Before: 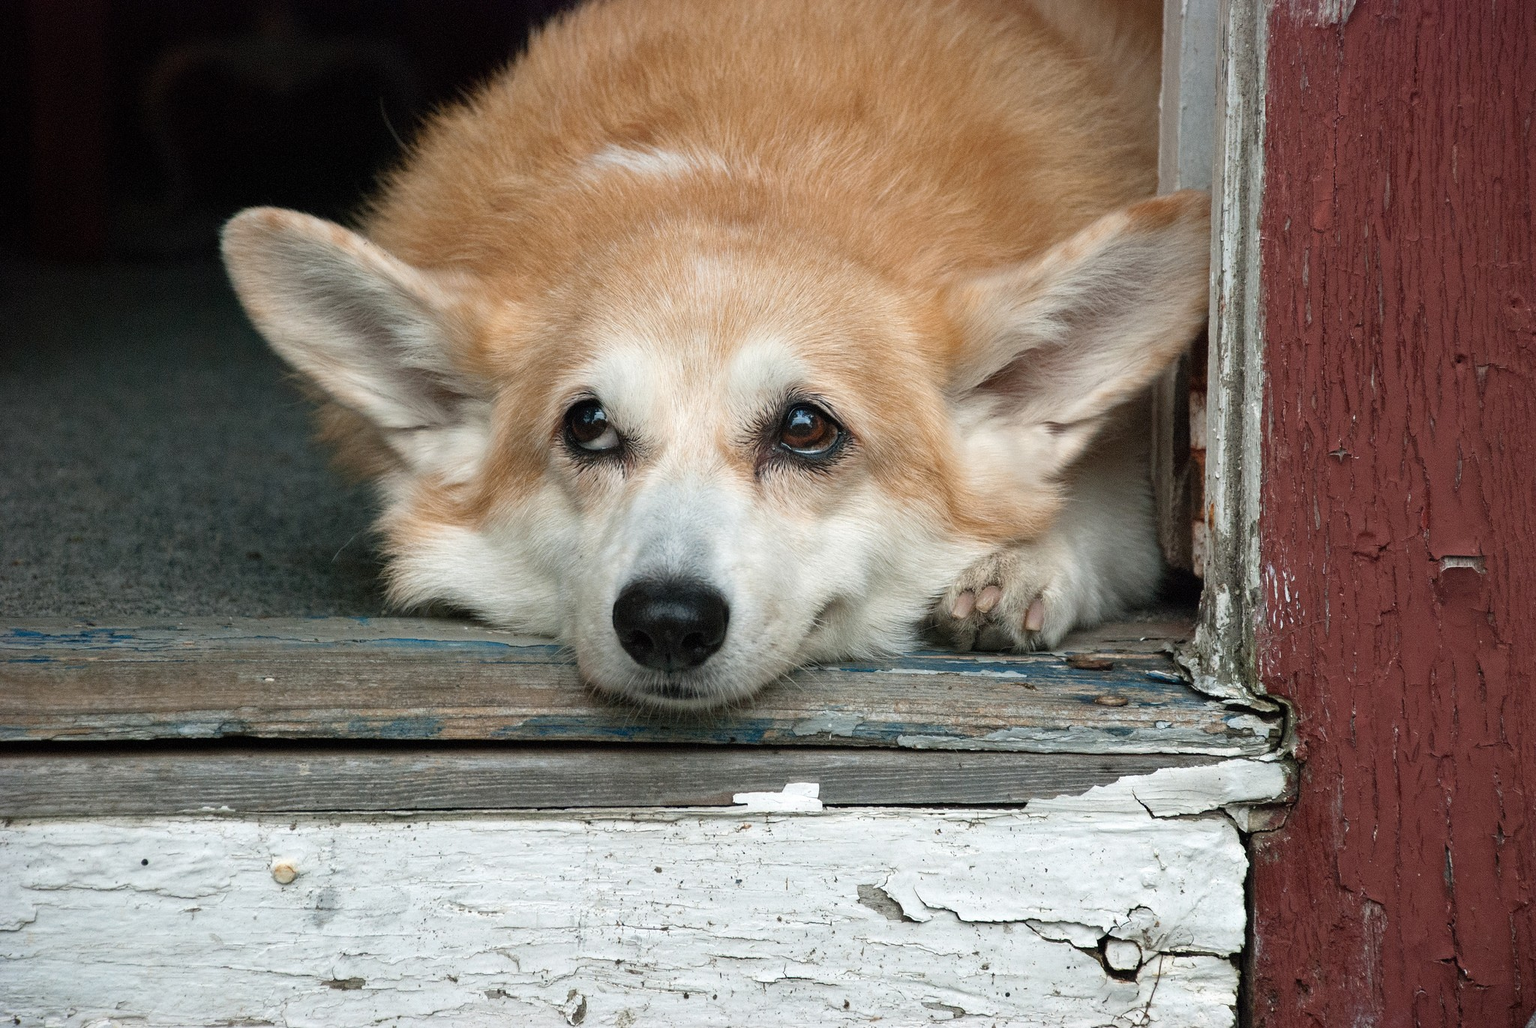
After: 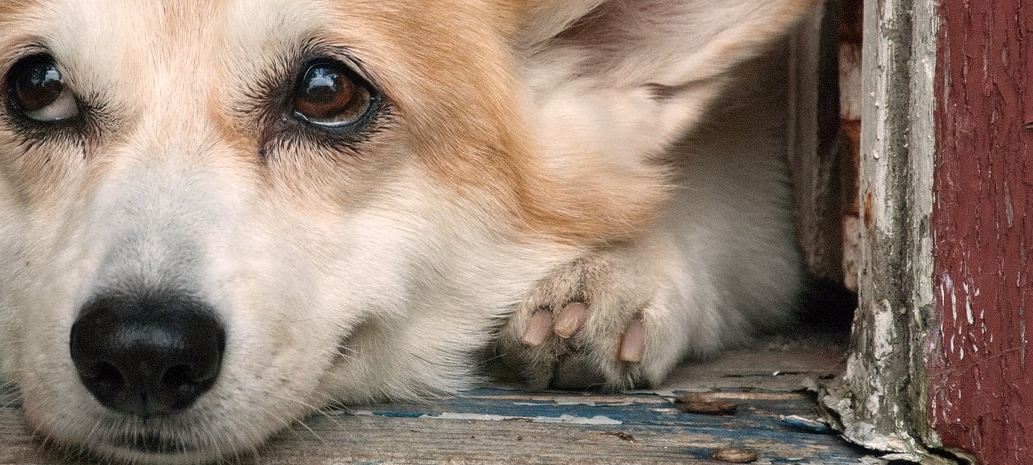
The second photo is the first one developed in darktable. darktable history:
color correction: highlights a* 6, highlights b* 4.76
crop: left 36.515%, top 34.954%, right 13.031%, bottom 31.07%
